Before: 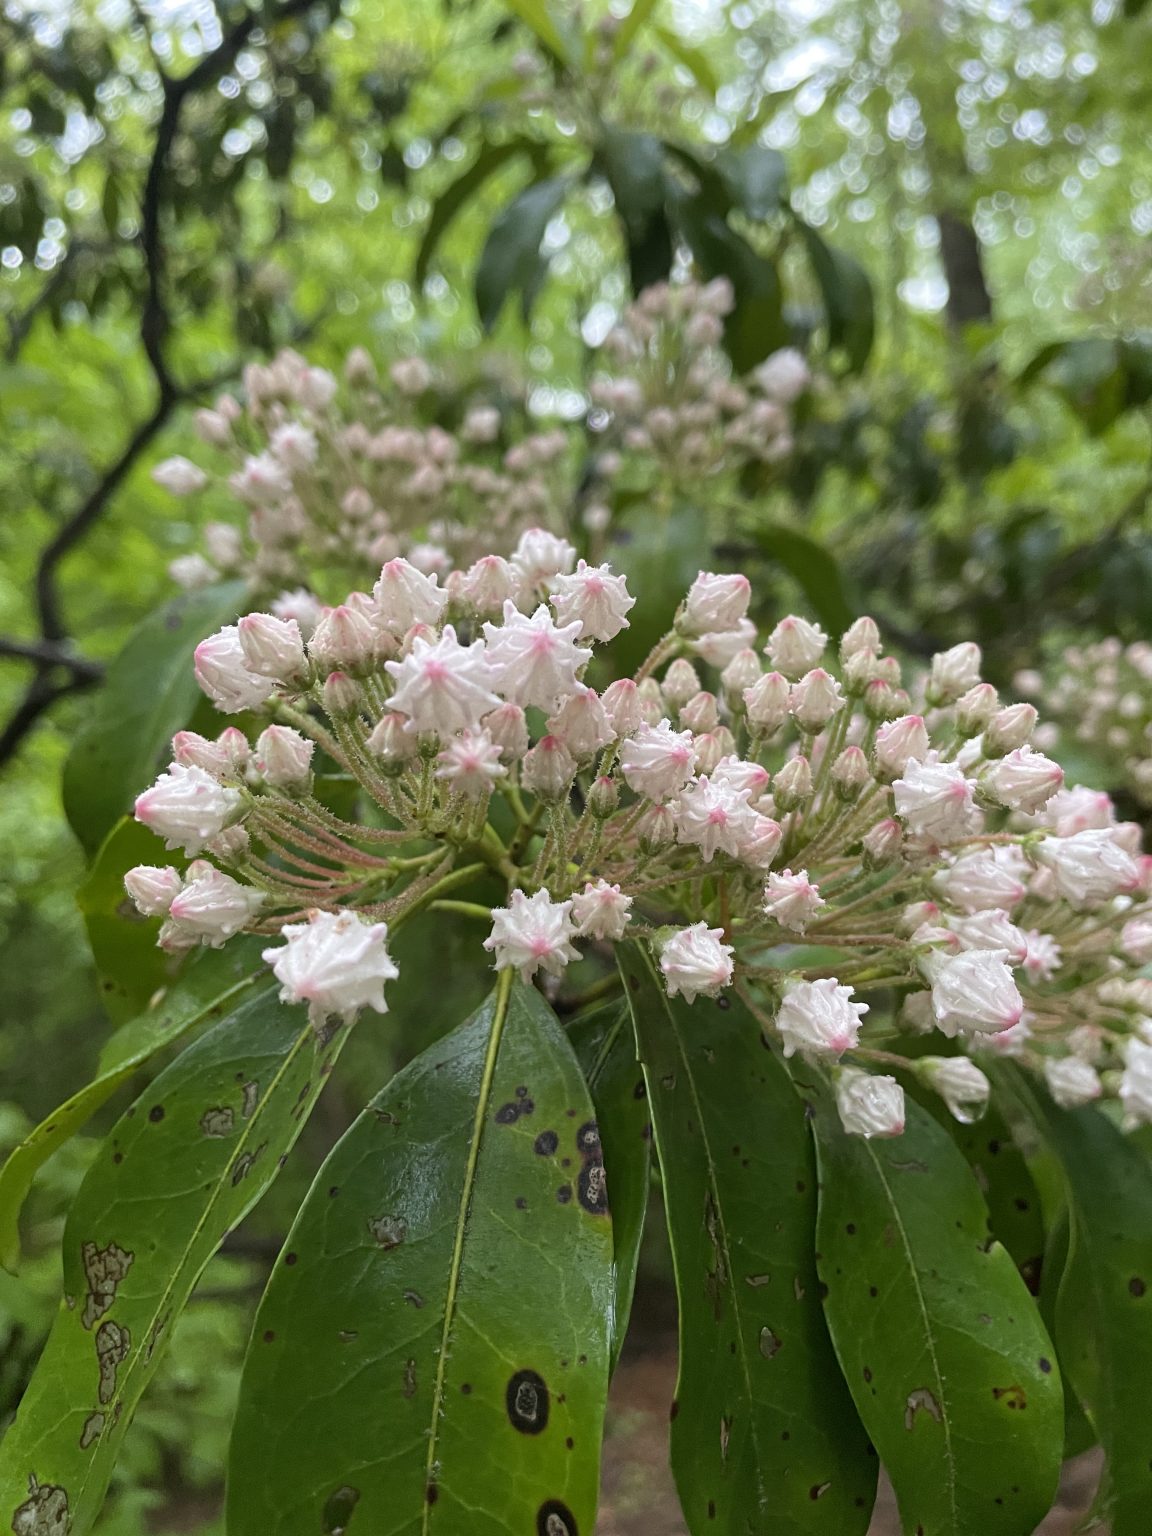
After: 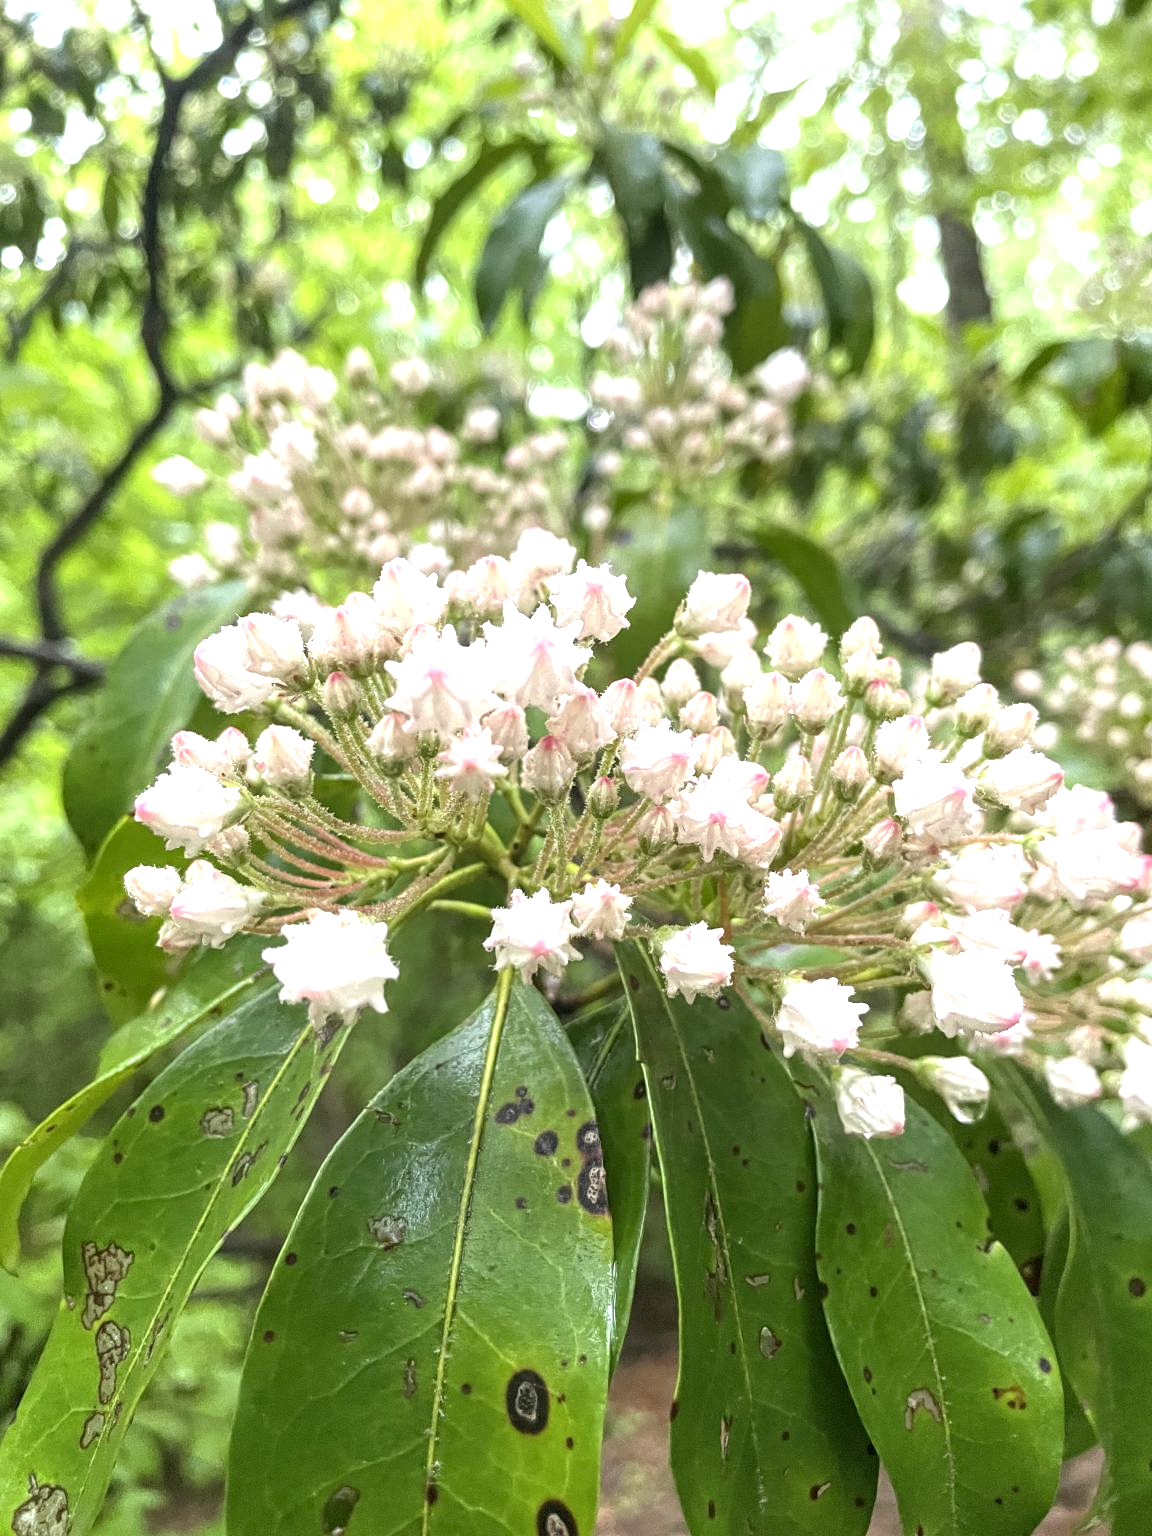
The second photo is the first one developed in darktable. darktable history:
exposure: black level correction 0, exposure 1.2 EV, compensate exposure bias true, compensate highlight preservation false
local contrast: on, module defaults
